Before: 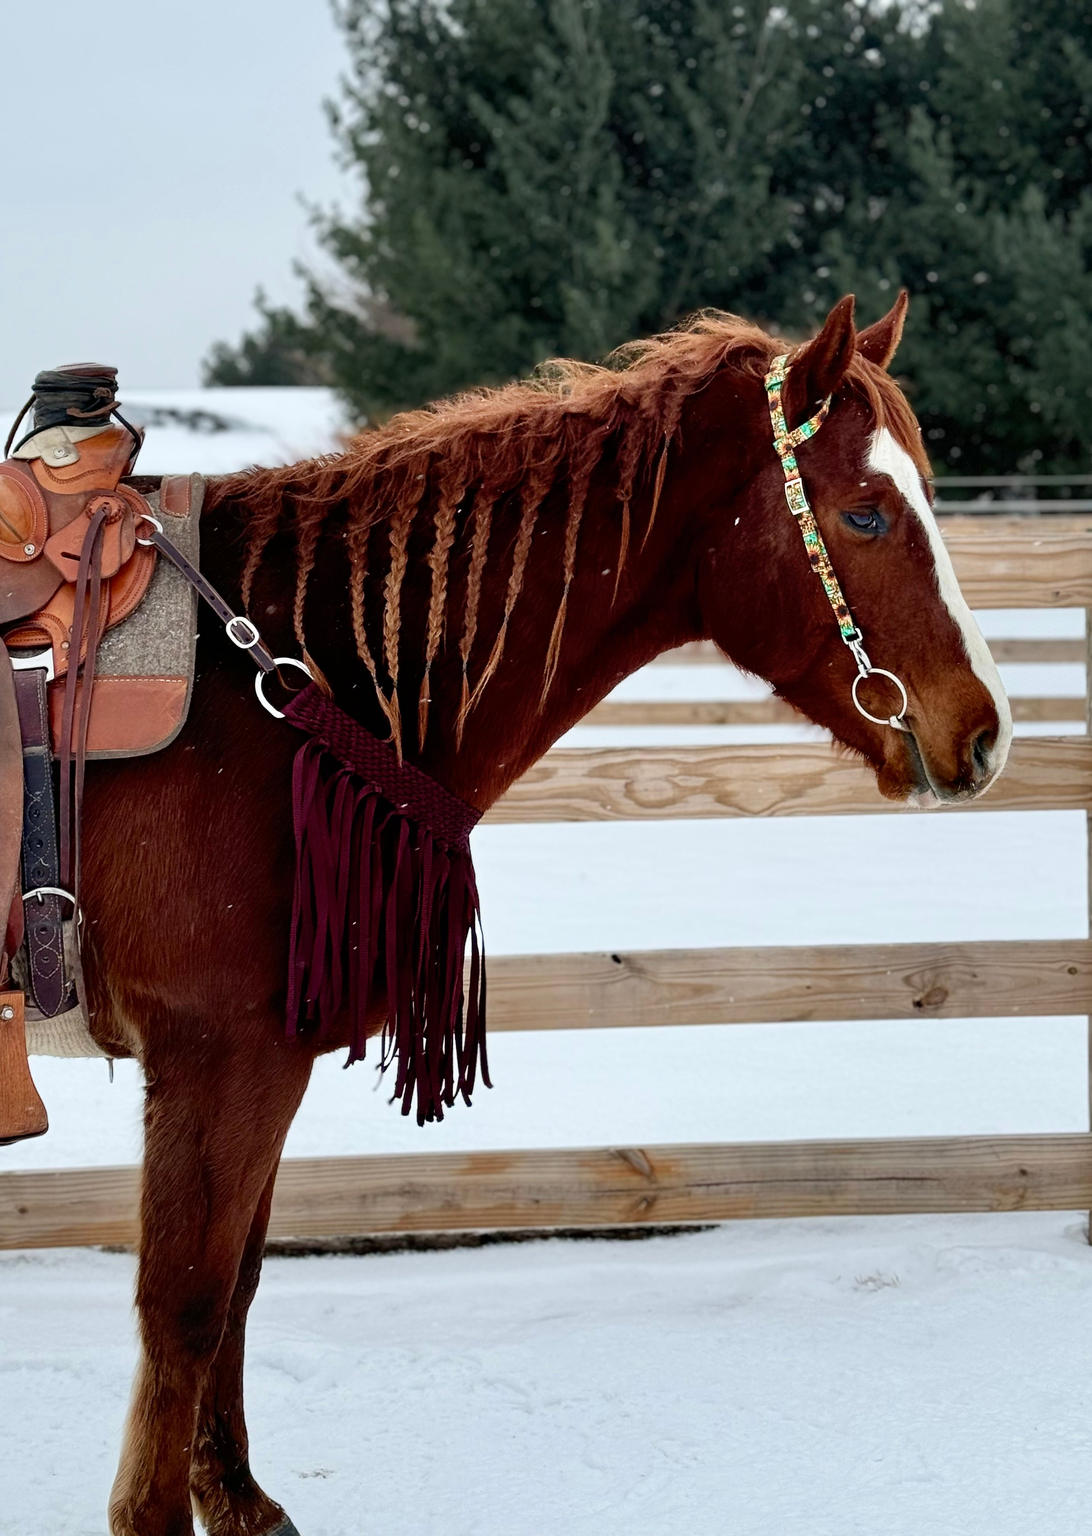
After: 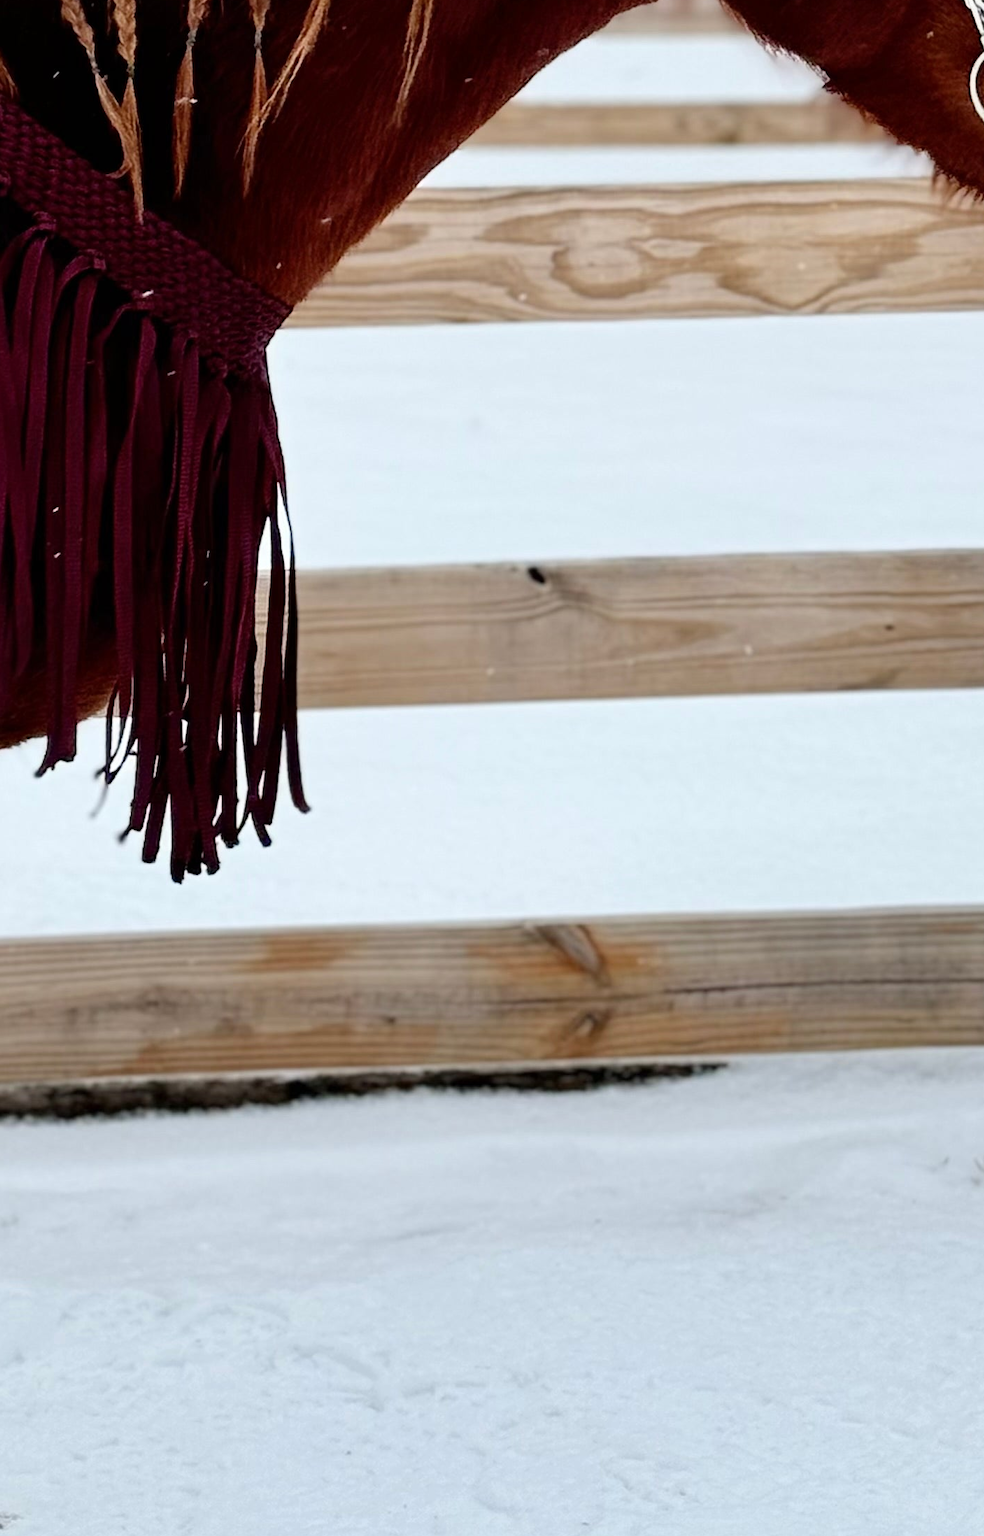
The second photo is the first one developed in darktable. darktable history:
crop: left 29.717%, top 42.06%, right 21.154%, bottom 3.475%
